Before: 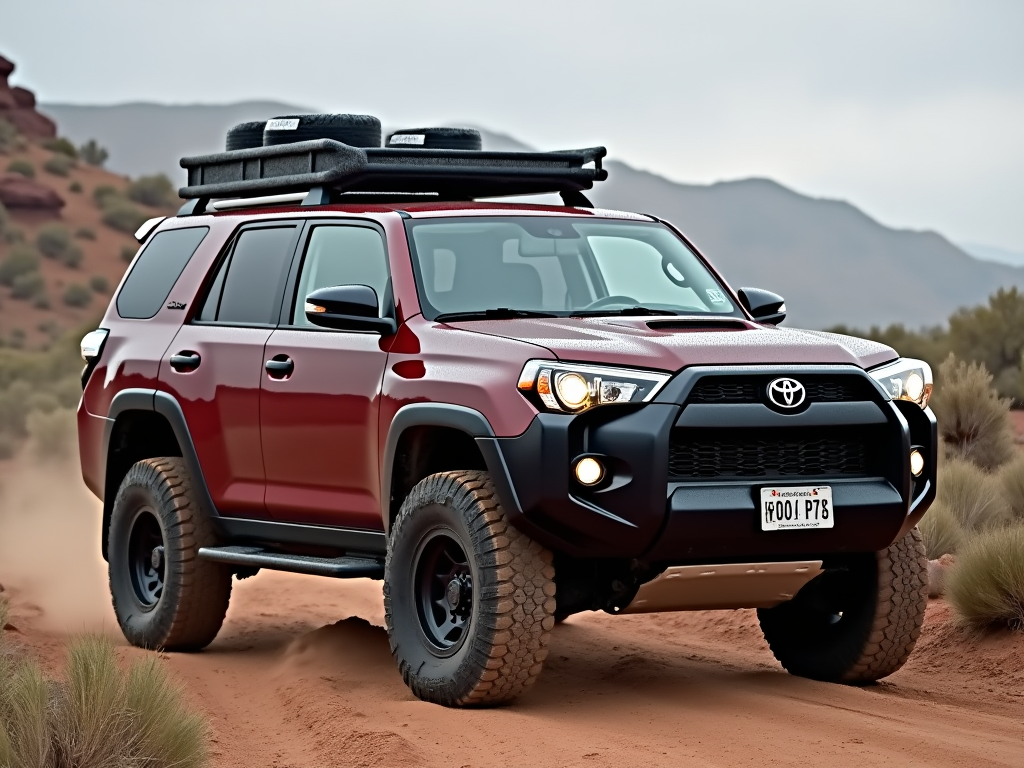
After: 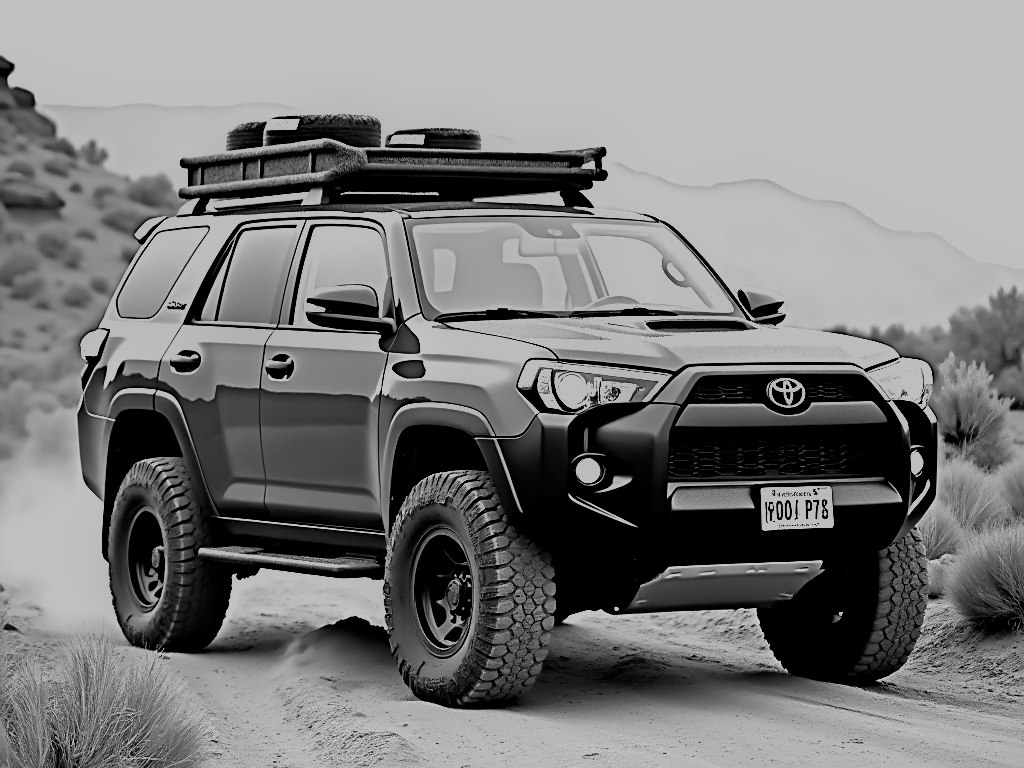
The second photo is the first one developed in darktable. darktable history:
sharpen: on, module defaults
monochrome: a 79.32, b 81.83, size 1.1
white balance: red 0.98, blue 1.61
filmic rgb: black relative exposure -3.64 EV, white relative exposure 2.44 EV, hardness 3.29
exposure: black level correction 0, exposure 1.2 EV, compensate exposure bias true, compensate highlight preservation false
